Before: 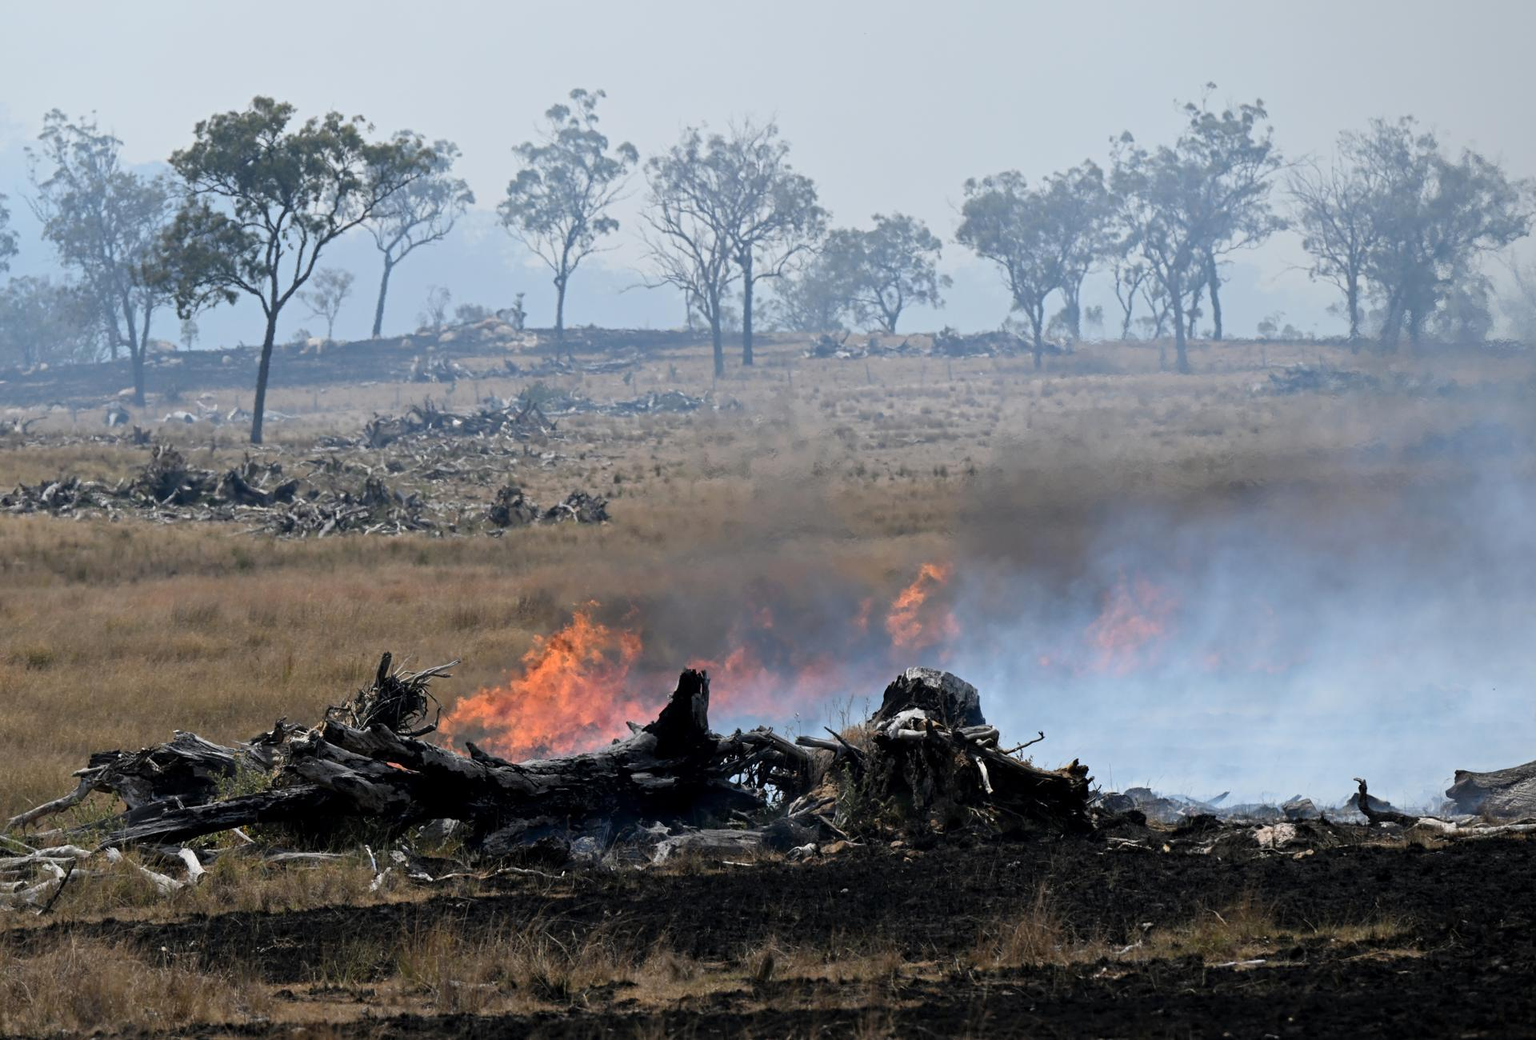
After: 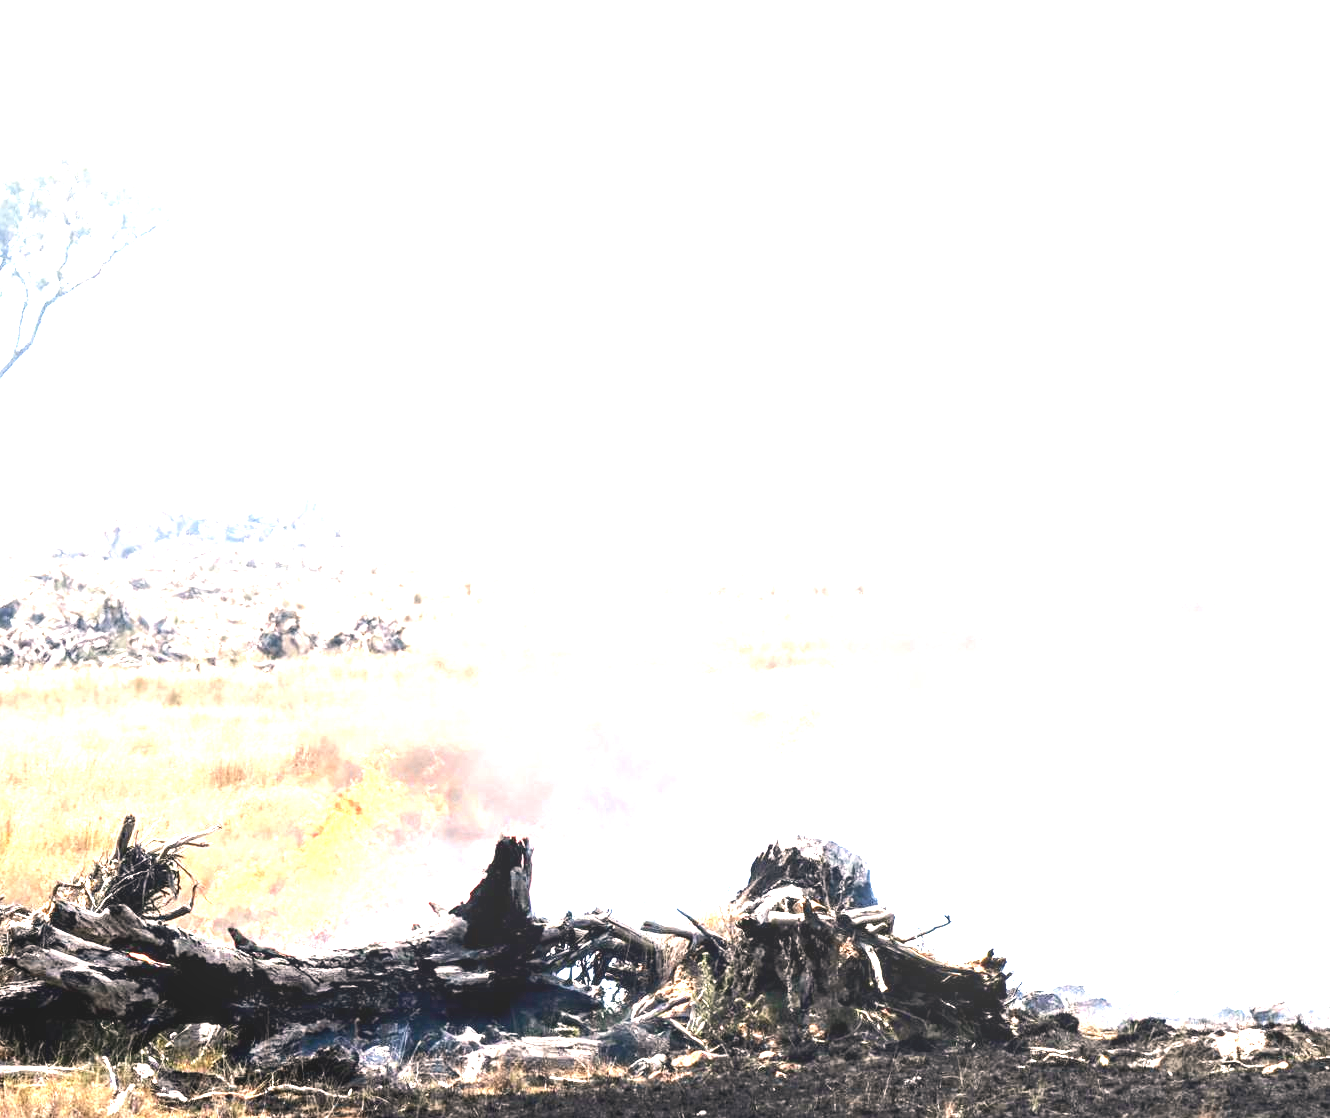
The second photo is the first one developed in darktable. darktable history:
exposure: black level correction 0, exposure 2.327 EV, compensate exposure bias true, compensate highlight preservation false
white balance: red 1.127, blue 0.943
local contrast: detail 110%
crop: left 18.479%, right 12.2%, bottom 13.971%
tone equalizer: -8 EV -0.75 EV, -7 EV -0.7 EV, -6 EV -0.6 EV, -5 EV -0.4 EV, -3 EV 0.4 EV, -2 EV 0.6 EV, -1 EV 0.7 EV, +0 EV 0.75 EV, edges refinement/feathering 500, mask exposure compensation -1.57 EV, preserve details no
base curve: curves: ch0 [(0, 0) (0.283, 0.295) (1, 1)], preserve colors none
